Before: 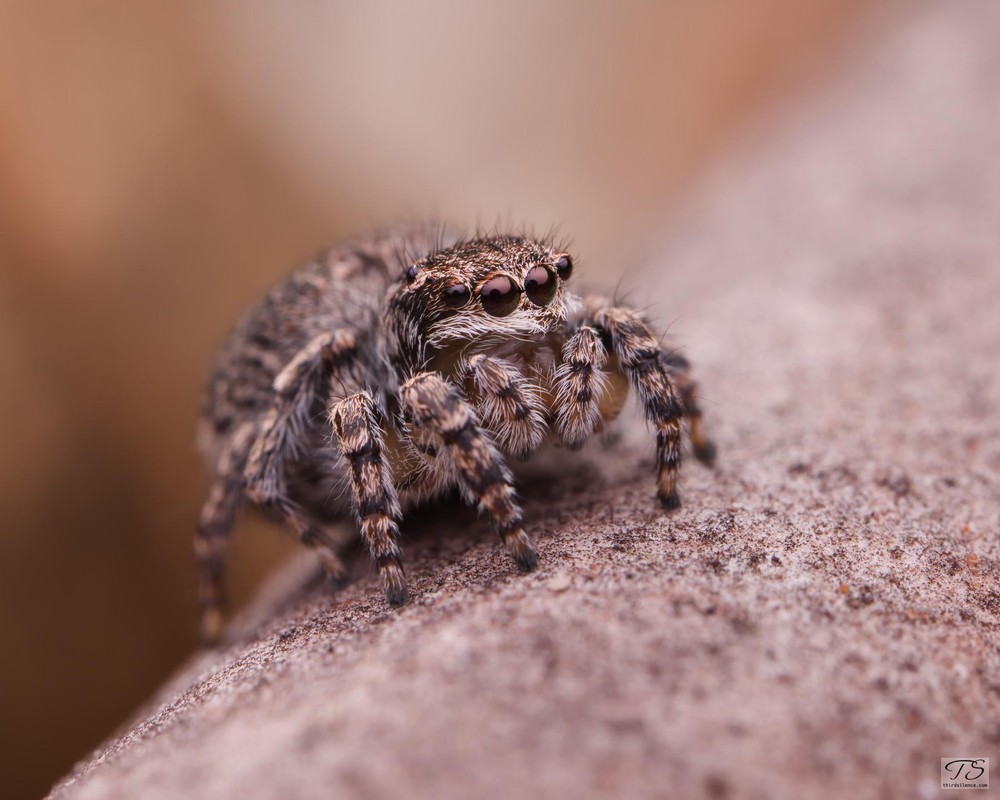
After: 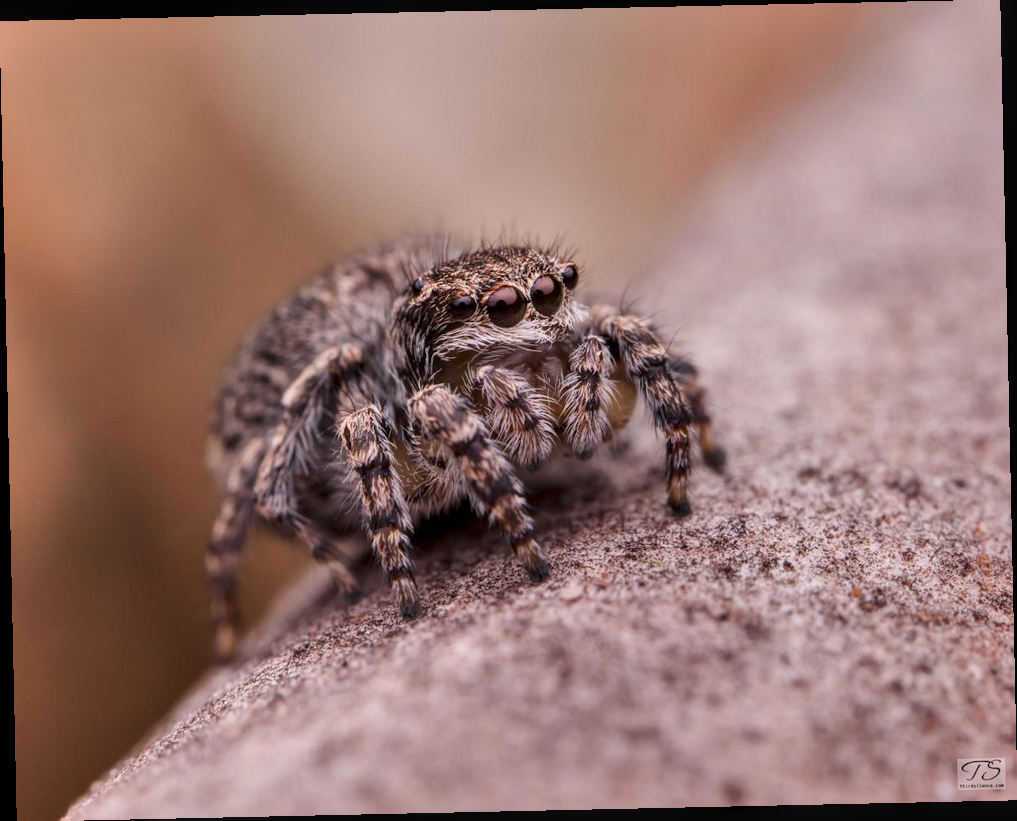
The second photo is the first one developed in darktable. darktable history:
local contrast: on, module defaults
rotate and perspective: rotation -1.24°, automatic cropping off
shadows and highlights: soften with gaussian
